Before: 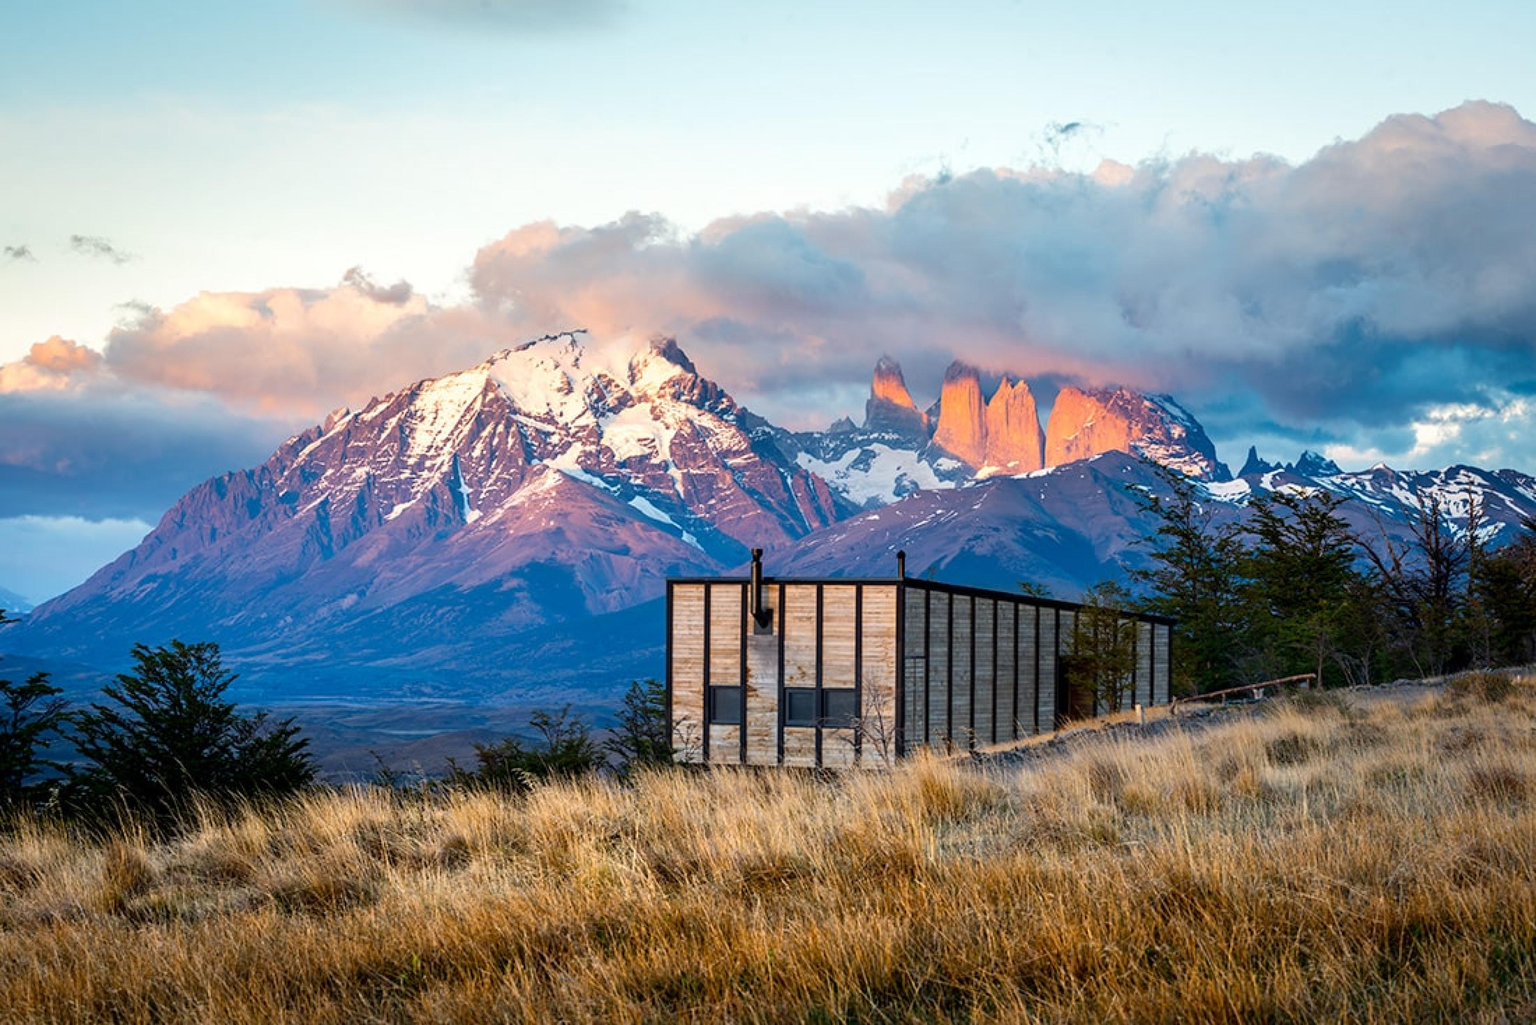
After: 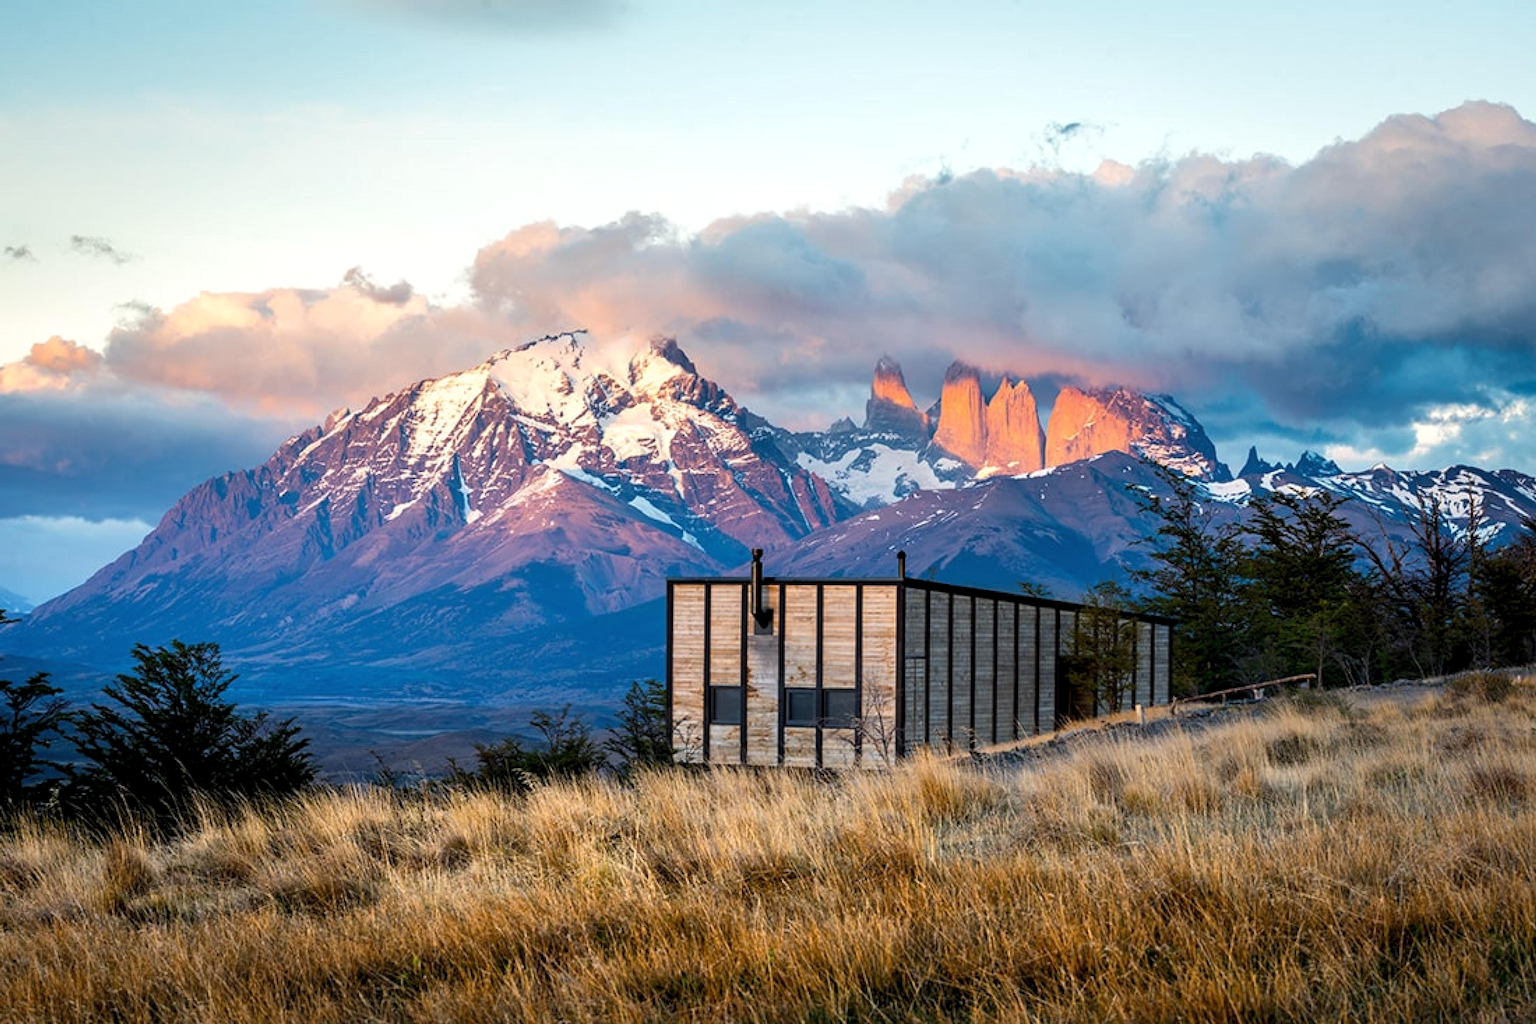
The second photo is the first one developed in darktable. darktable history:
levels: levels [0.026, 0.507, 0.987]
white balance: red 1, blue 1
